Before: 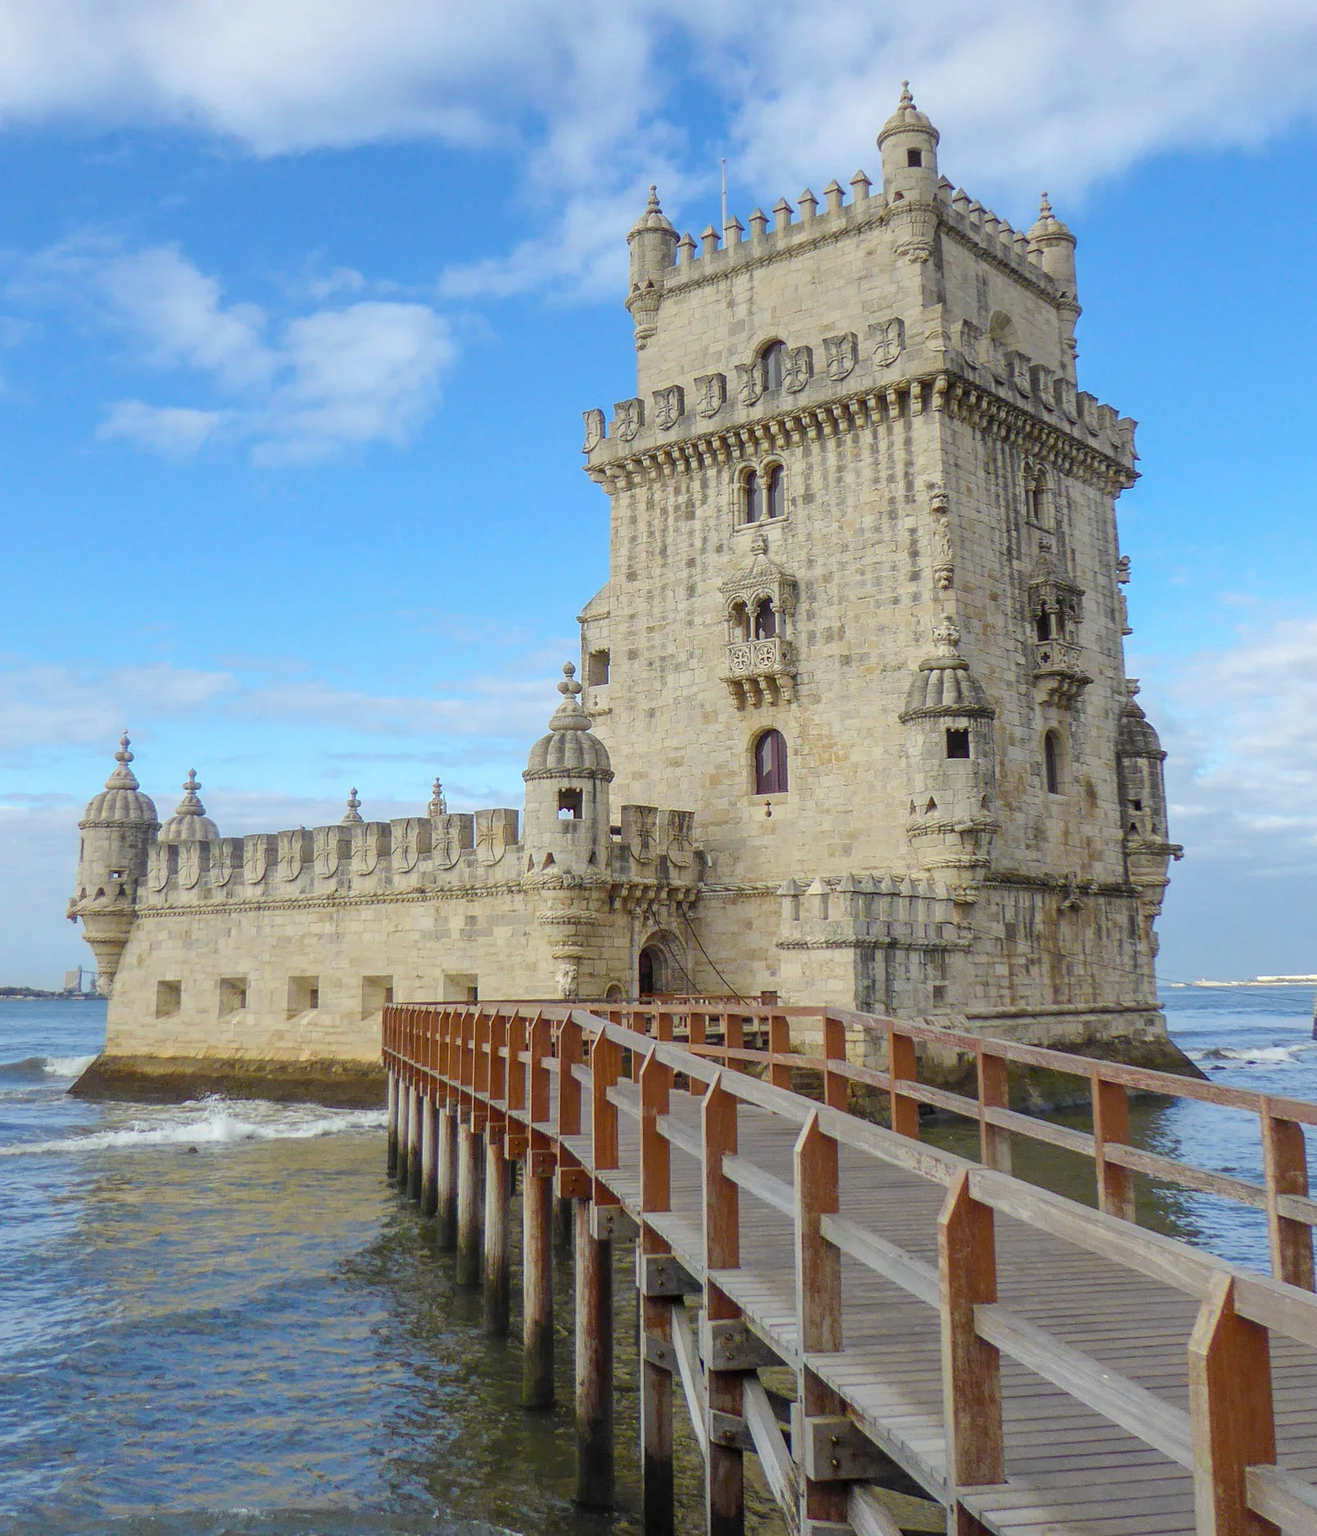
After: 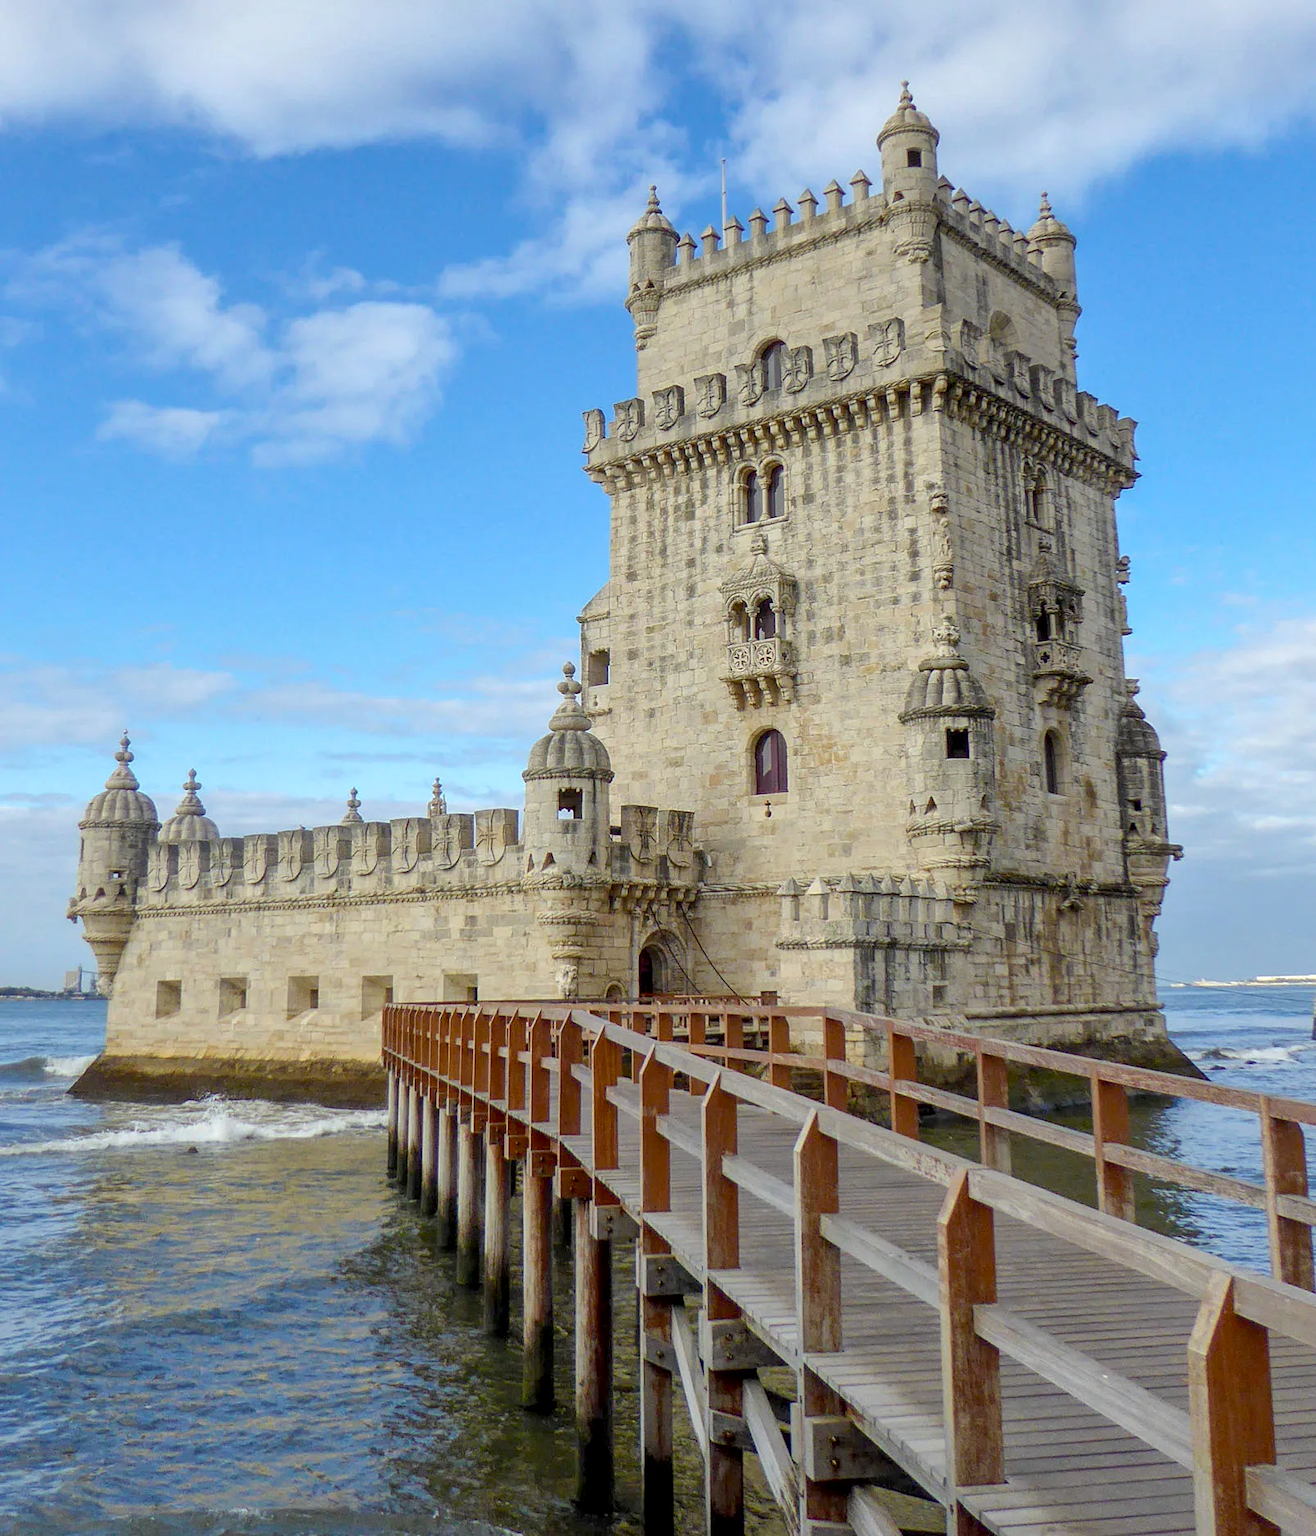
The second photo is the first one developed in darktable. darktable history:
local contrast: mode bilateral grid, contrast 20, coarseness 51, detail 119%, midtone range 0.2
exposure: black level correction 0.009, compensate highlight preservation false
